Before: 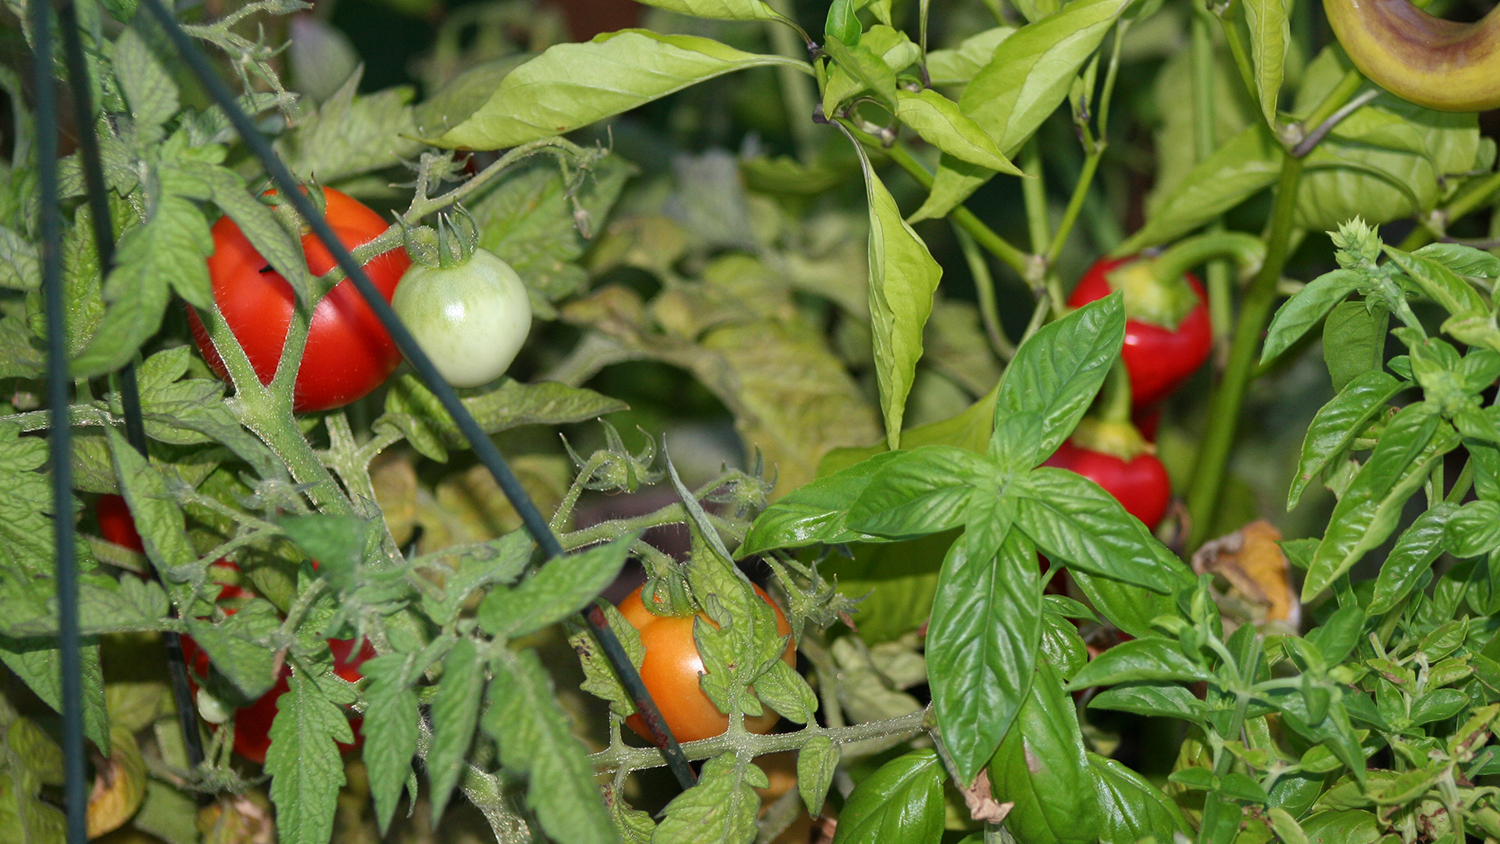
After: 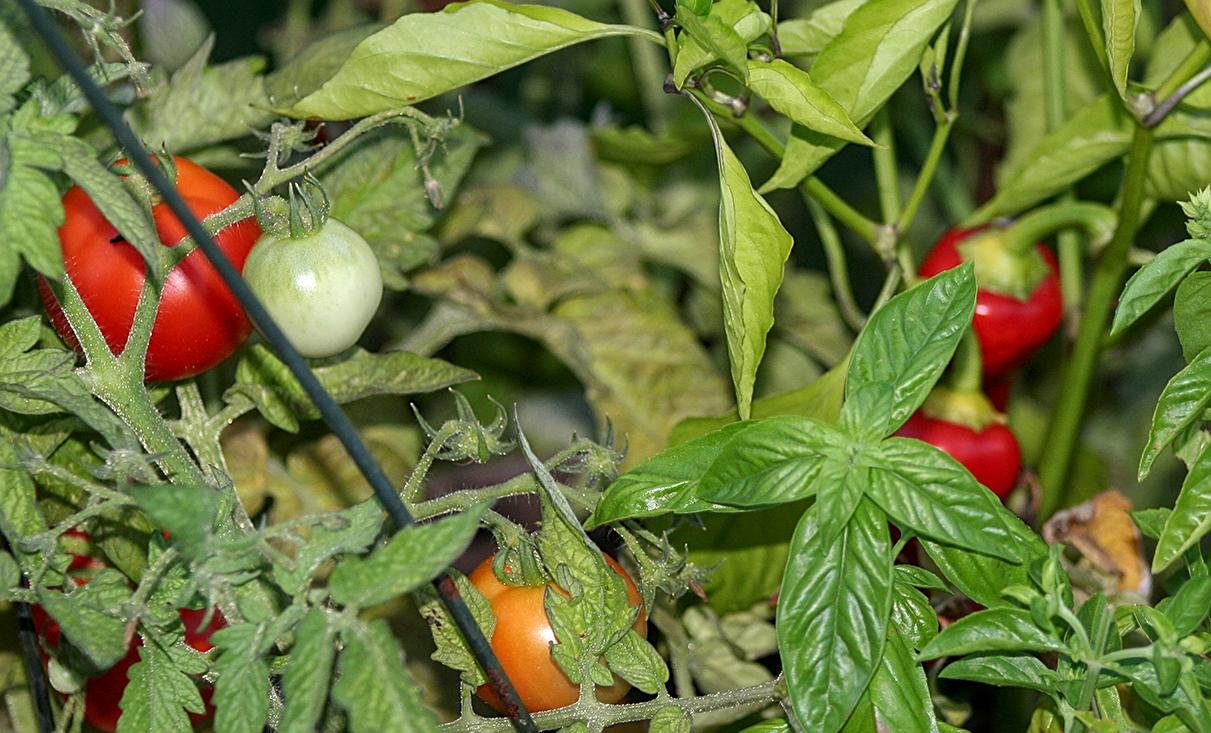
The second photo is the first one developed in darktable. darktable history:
crop: left 9.966%, top 3.634%, right 9.259%, bottom 9.4%
sharpen: on, module defaults
local contrast: on, module defaults
